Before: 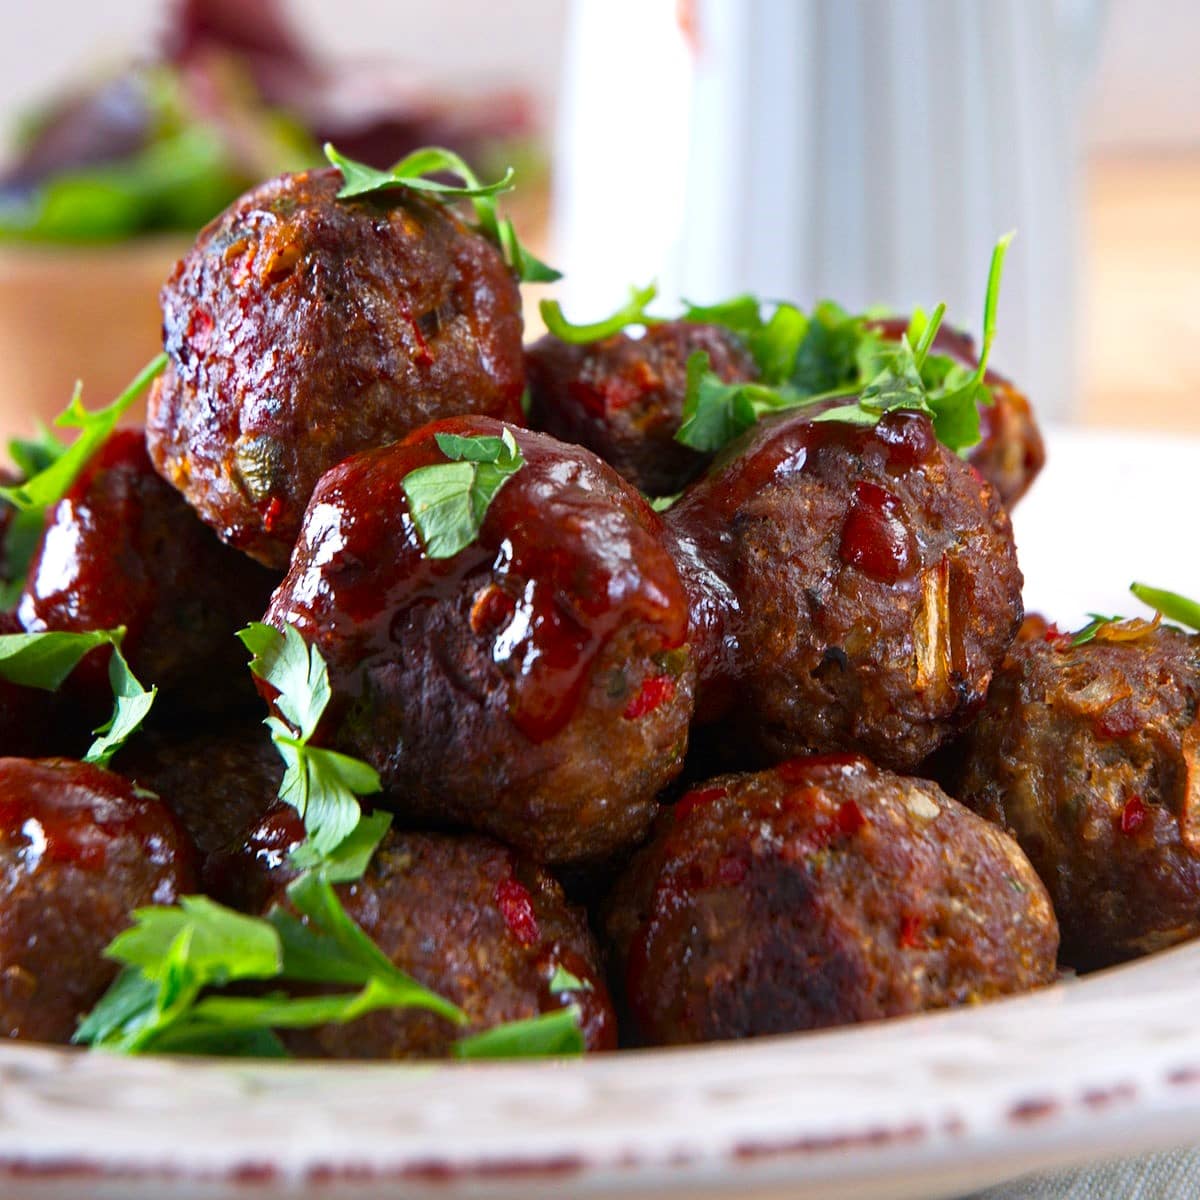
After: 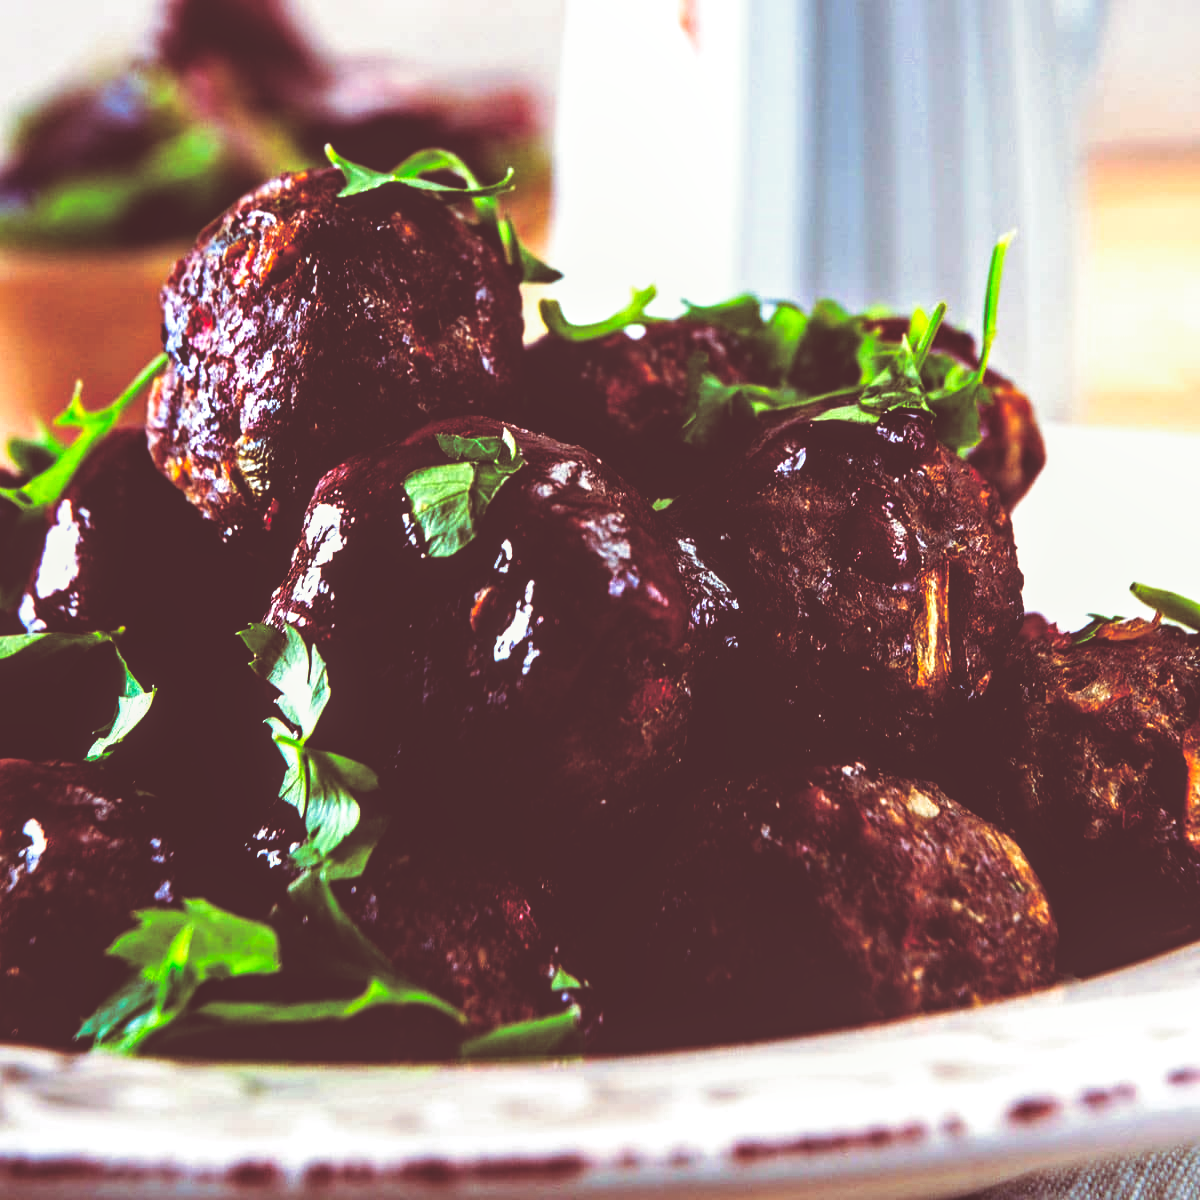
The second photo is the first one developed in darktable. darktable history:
split-toning: on, module defaults
local contrast: on, module defaults
base curve: curves: ch0 [(0, 0.036) (0.083, 0.04) (0.804, 1)], preserve colors none
